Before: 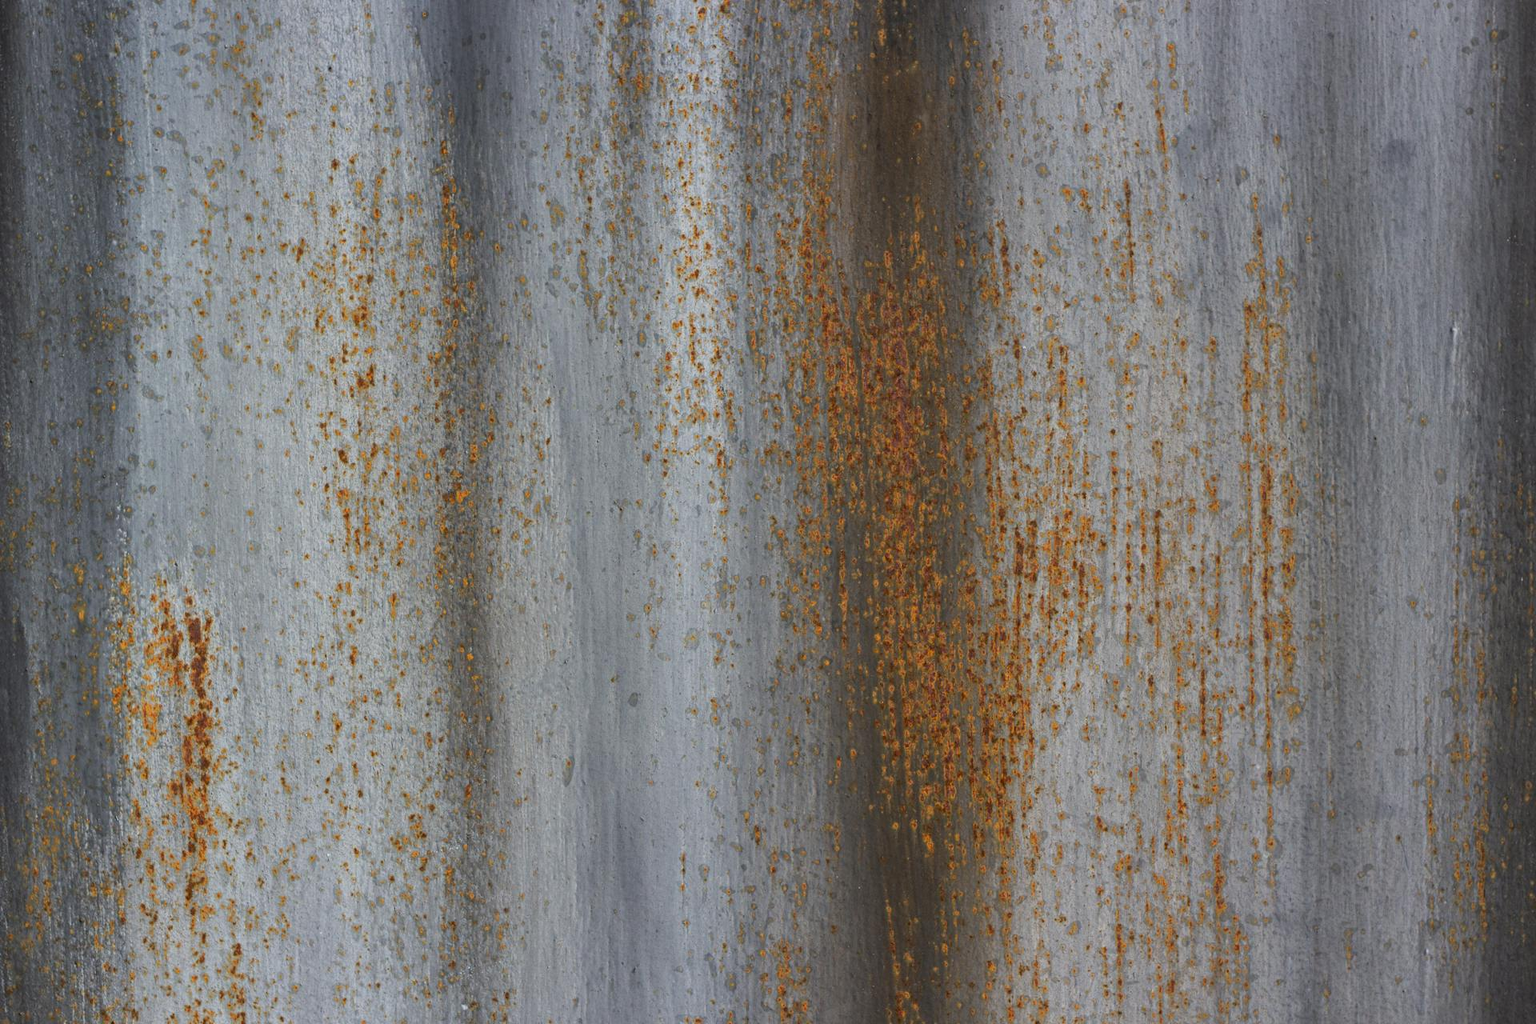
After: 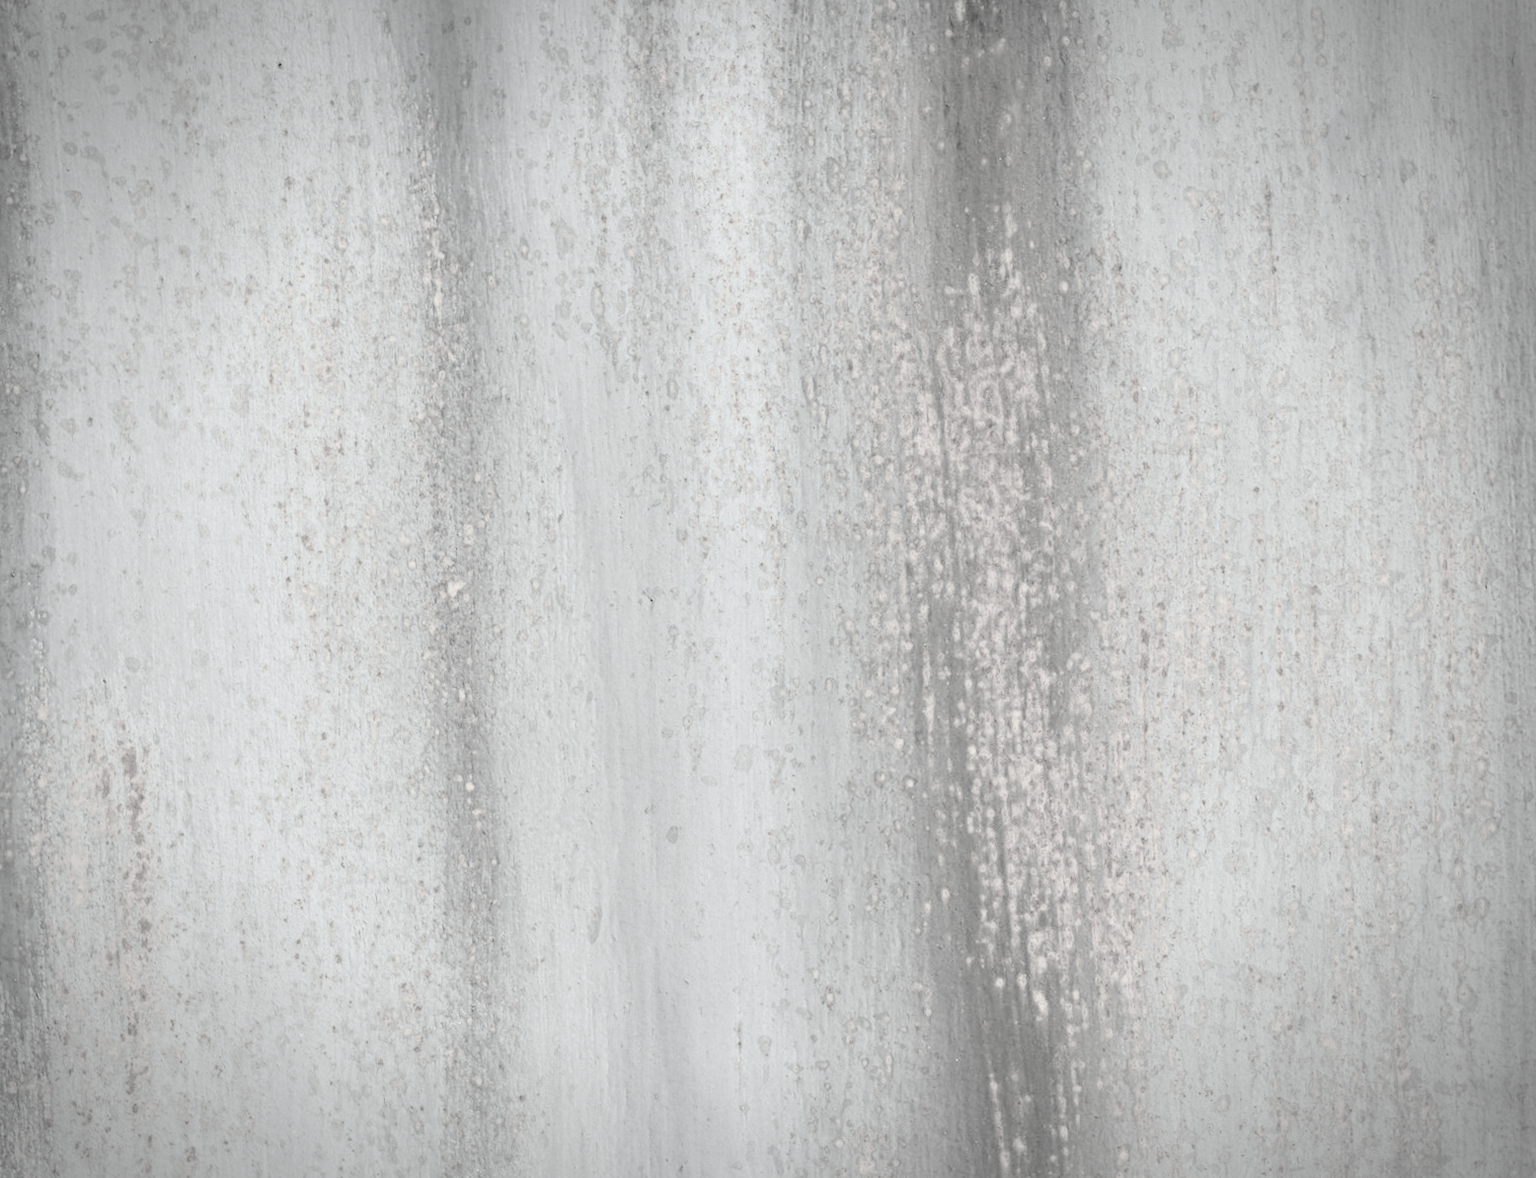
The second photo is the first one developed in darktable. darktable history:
color correction: highlights b* 0.013, saturation 0.168
crop and rotate: angle 1.36°, left 4.528%, top 0.976%, right 11.535%, bottom 2.377%
vignetting: automatic ratio true
contrast brightness saturation: brightness 0.991
exposure: black level correction 0, compensate highlight preservation false
color balance rgb: shadows lift › chroma 2.021%, shadows lift › hue 217.08°, highlights gain › chroma 4.054%, highlights gain › hue 200.79°, perceptual saturation grading › global saturation -28.07%, perceptual saturation grading › highlights -20.896%, perceptual saturation grading › mid-tones -23.28%, perceptual saturation grading › shadows -24.083%, global vibrance 6.664%, contrast 12.609%, saturation formula JzAzBz (2021)
filmic rgb: black relative exposure -7.65 EV, white relative exposure 4.56 EV, hardness 3.61, iterations of high-quality reconstruction 10
